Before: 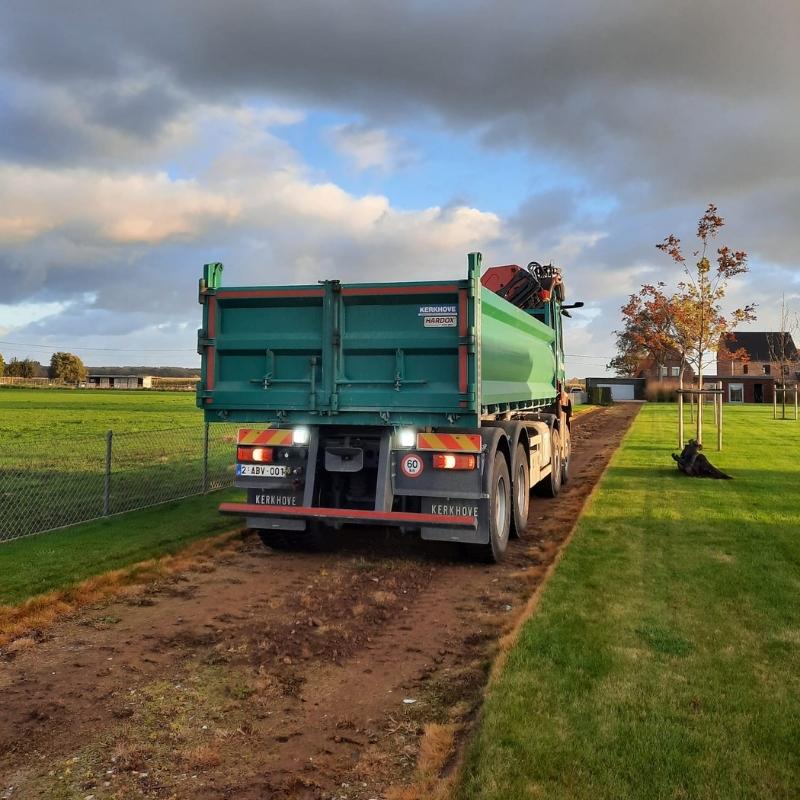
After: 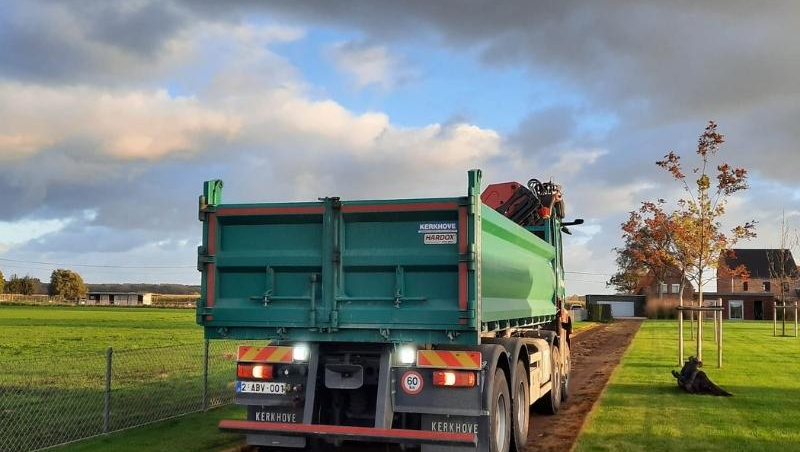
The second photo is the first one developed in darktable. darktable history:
crop and rotate: top 10.492%, bottom 32.999%
